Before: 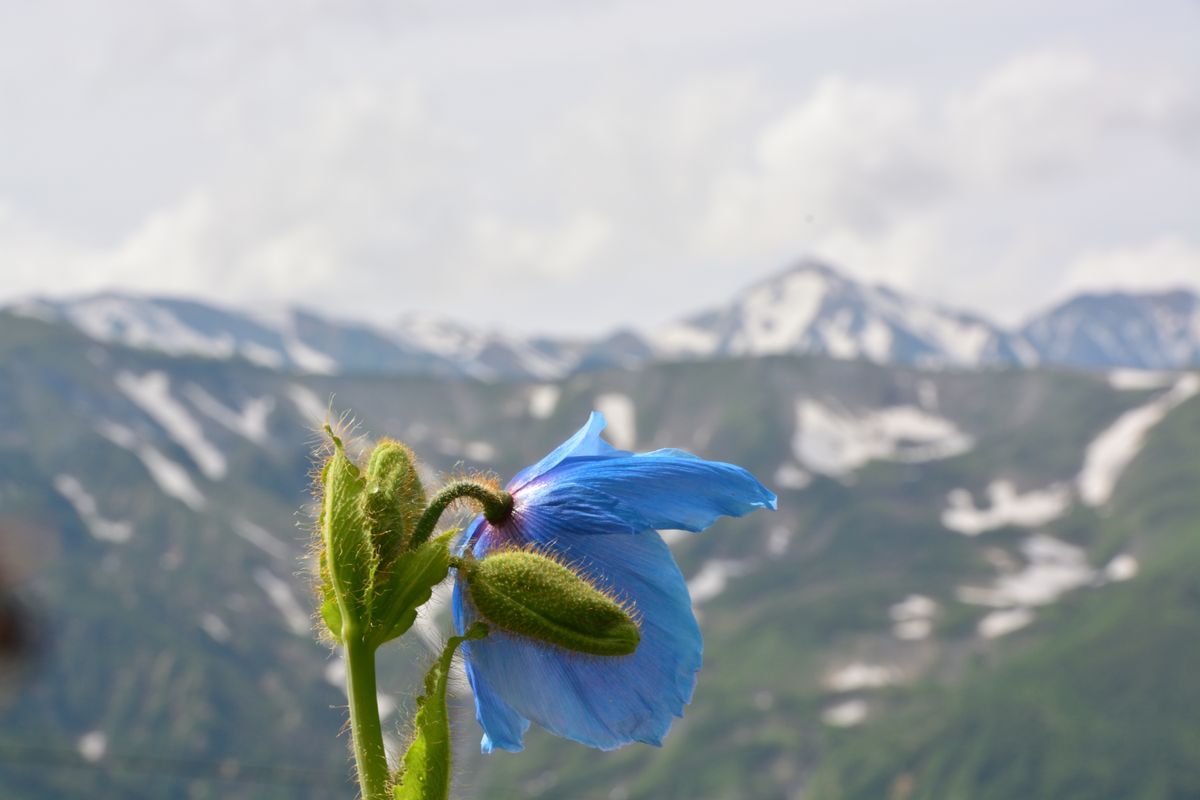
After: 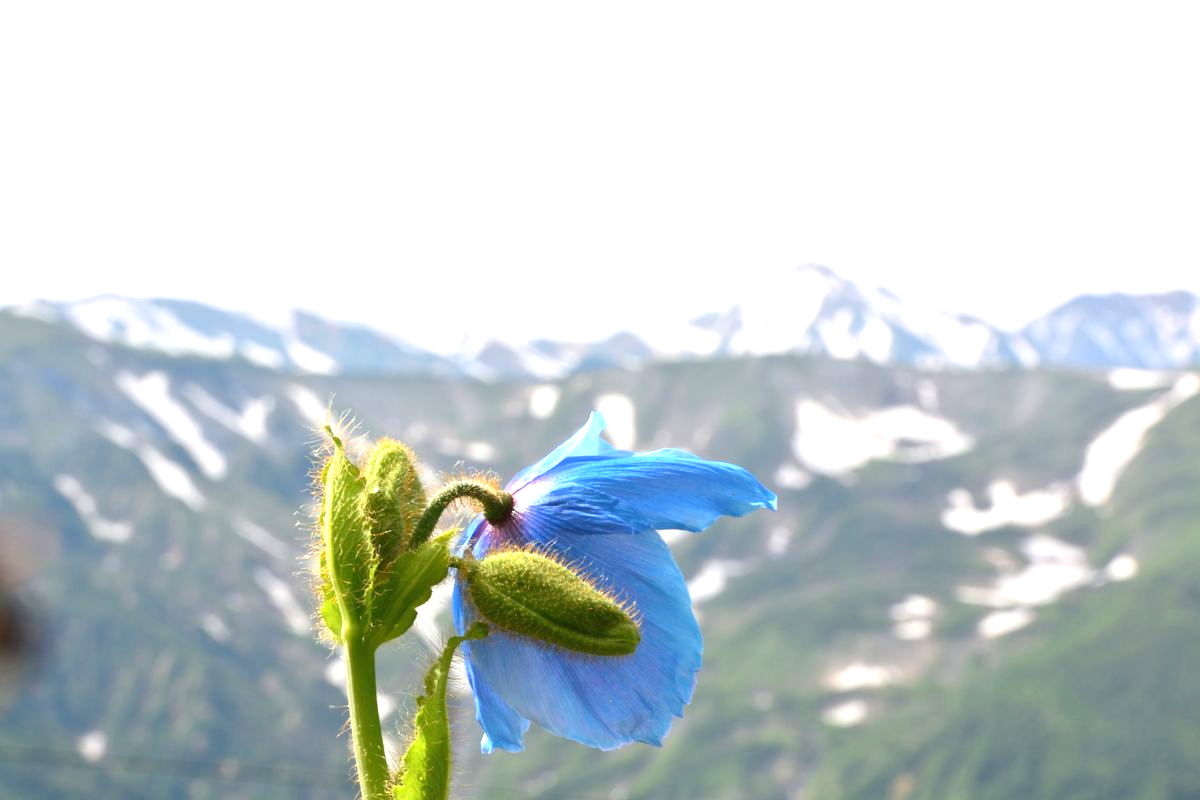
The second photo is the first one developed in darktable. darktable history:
color calibration: illuminant same as pipeline (D50), adaptation XYZ, x 0.346, y 0.358, temperature 5008.18 K
exposure: black level correction 0, exposure 1.009 EV, compensate exposure bias true, compensate highlight preservation false
